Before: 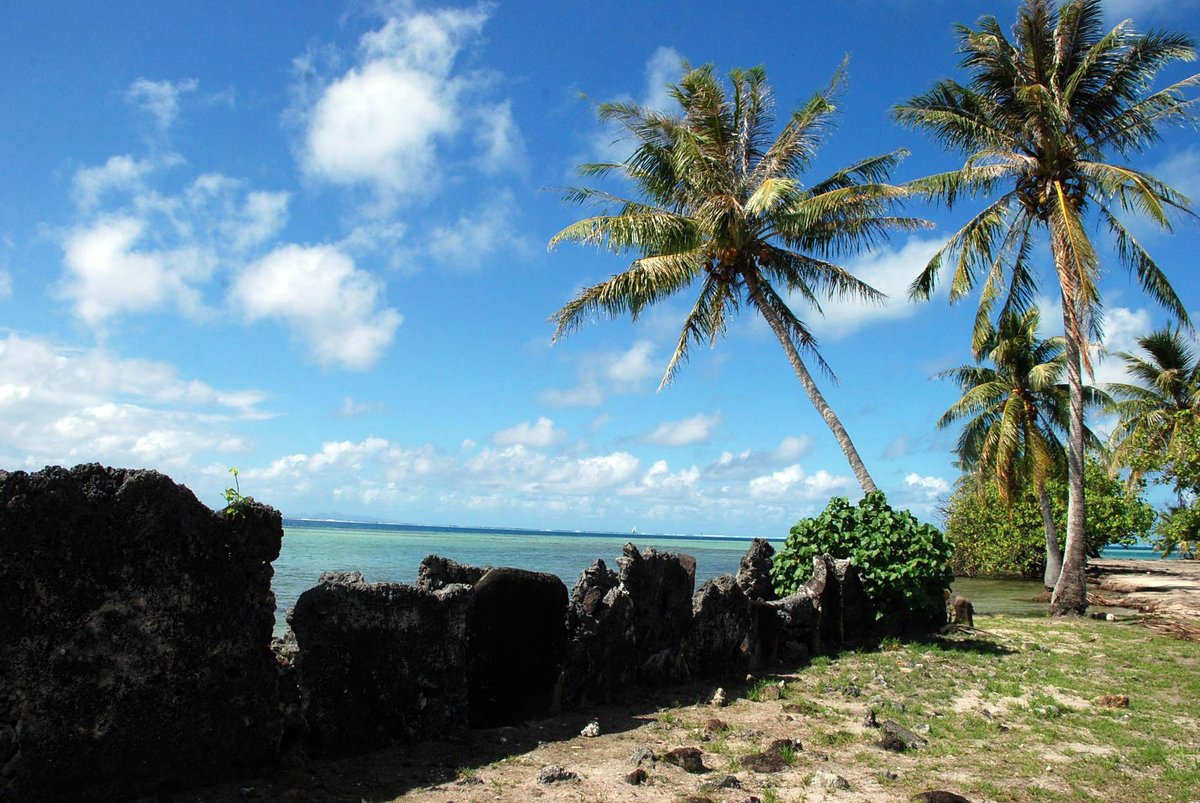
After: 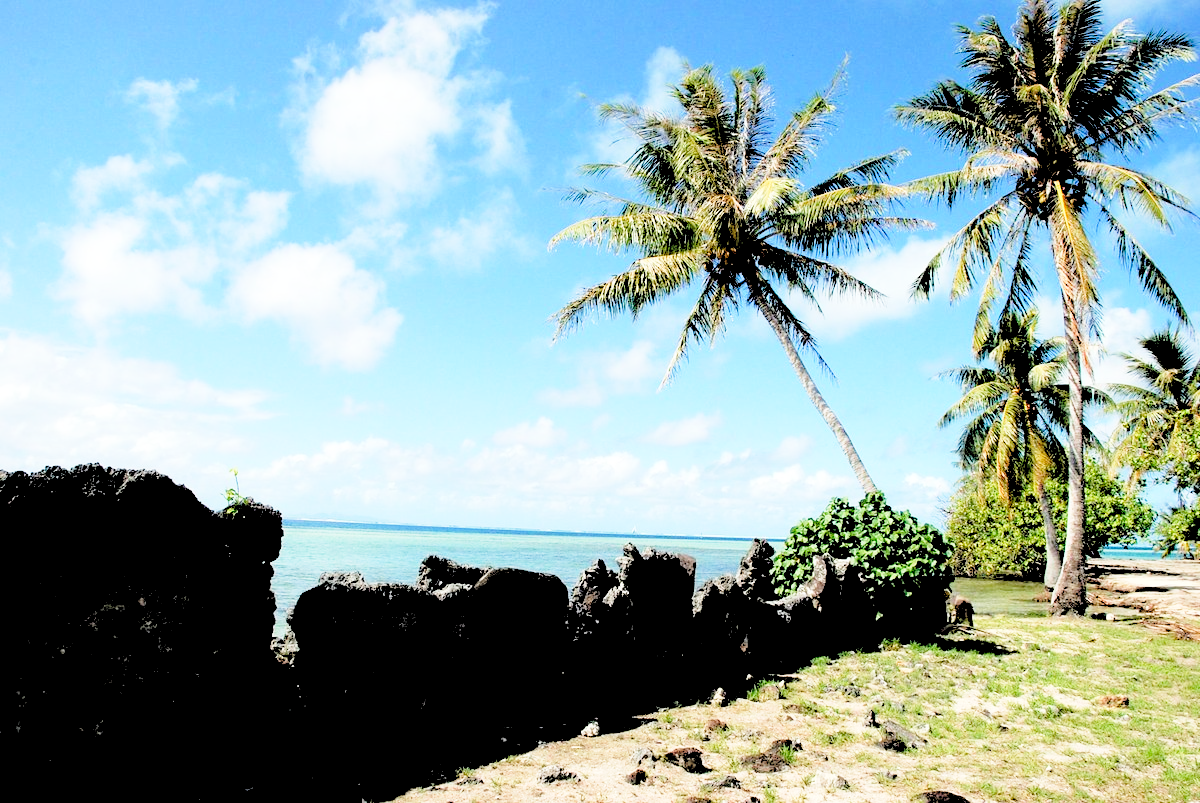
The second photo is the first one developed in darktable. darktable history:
base curve: curves: ch0 [(0, 0) (0.028, 0.03) (0.121, 0.232) (0.46, 0.748) (0.859, 0.968) (1, 1)], preserve colors none
rgb levels: levels [[0.027, 0.429, 0.996], [0, 0.5, 1], [0, 0.5, 1]]
color balance: on, module defaults
